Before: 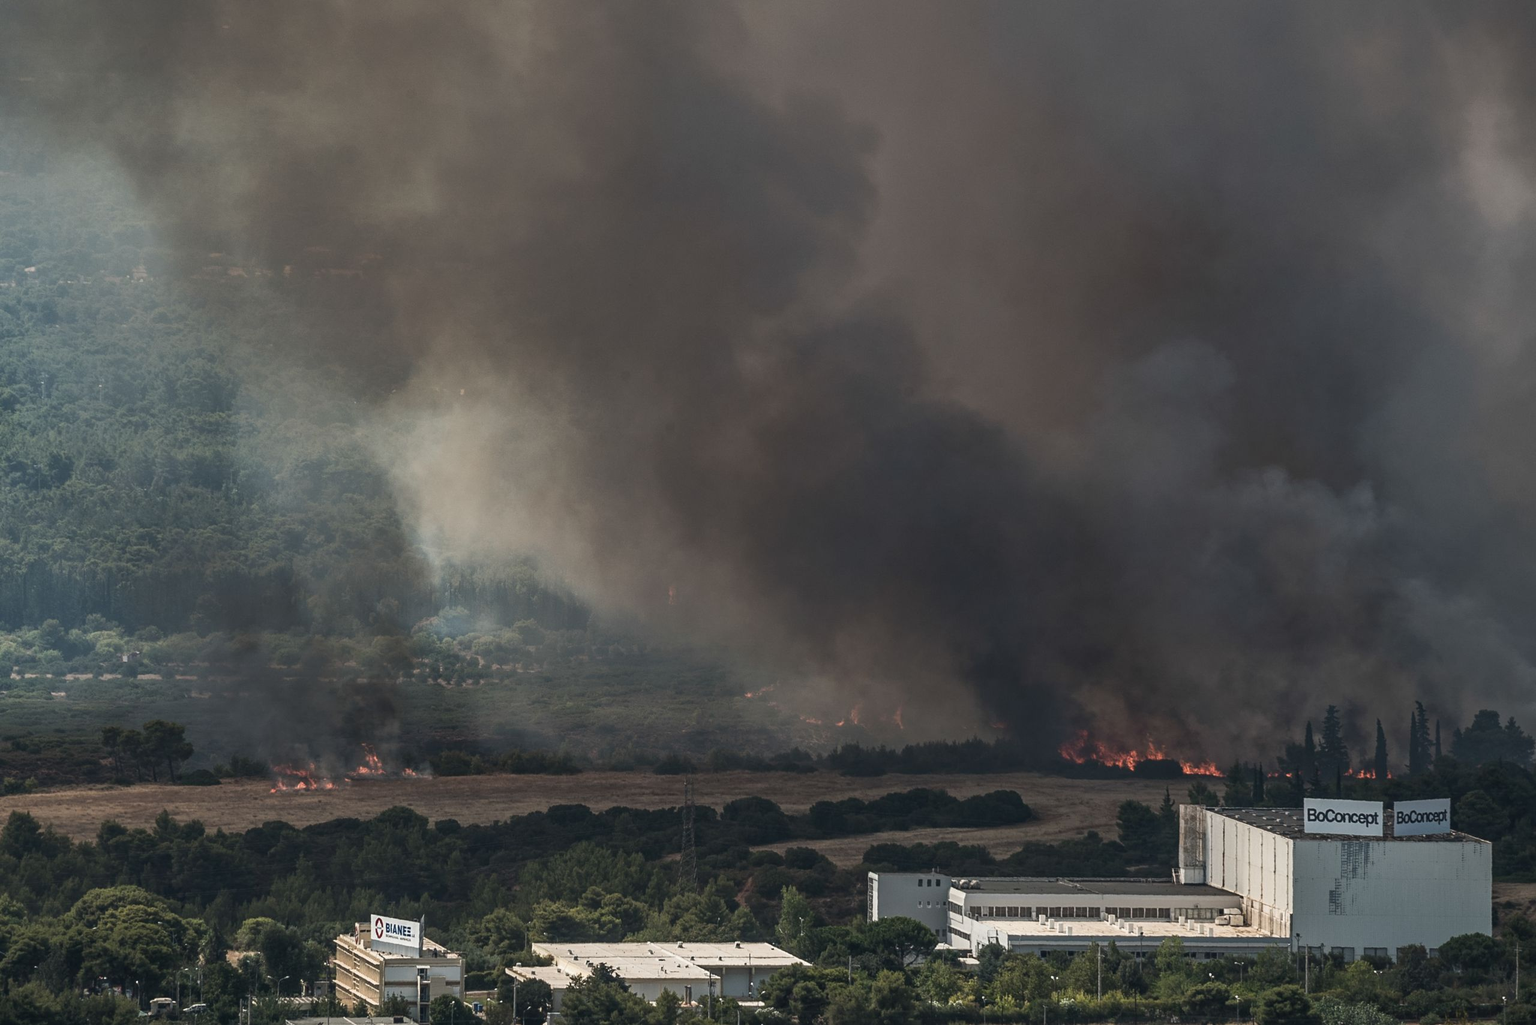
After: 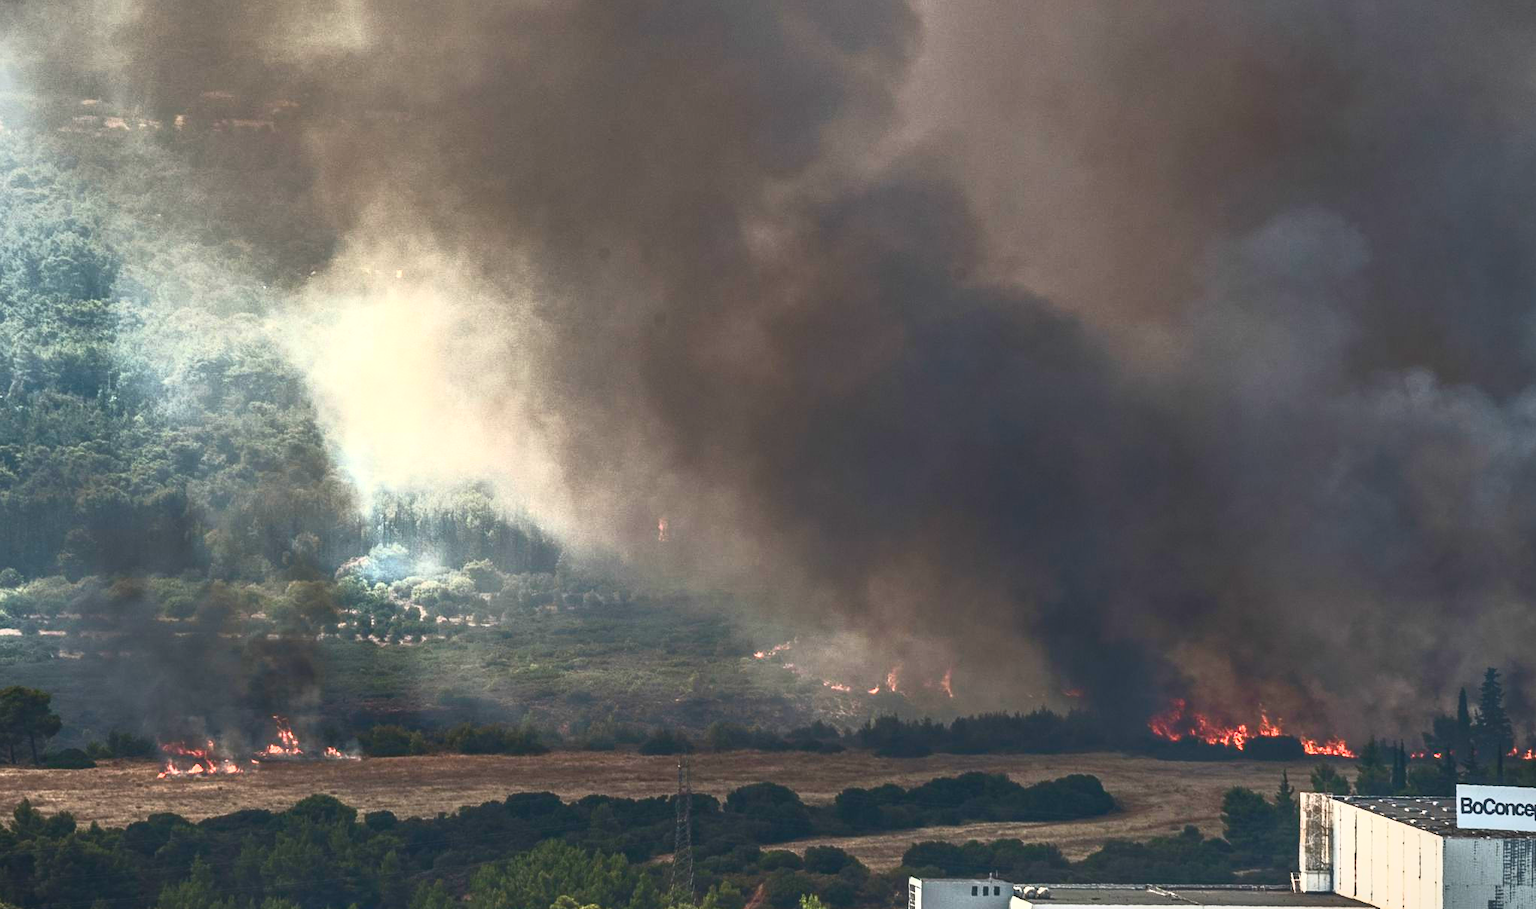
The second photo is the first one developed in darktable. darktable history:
vignetting: fall-off start 97.19%, width/height ratio 1.184
crop: left 9.444%, top 16.979%, right 10.93%, bottom 12.389%
contrast brightness saturation: contrast 0.989, brightness 0.983, saturation 0.995
local contrast: on, module defaults
